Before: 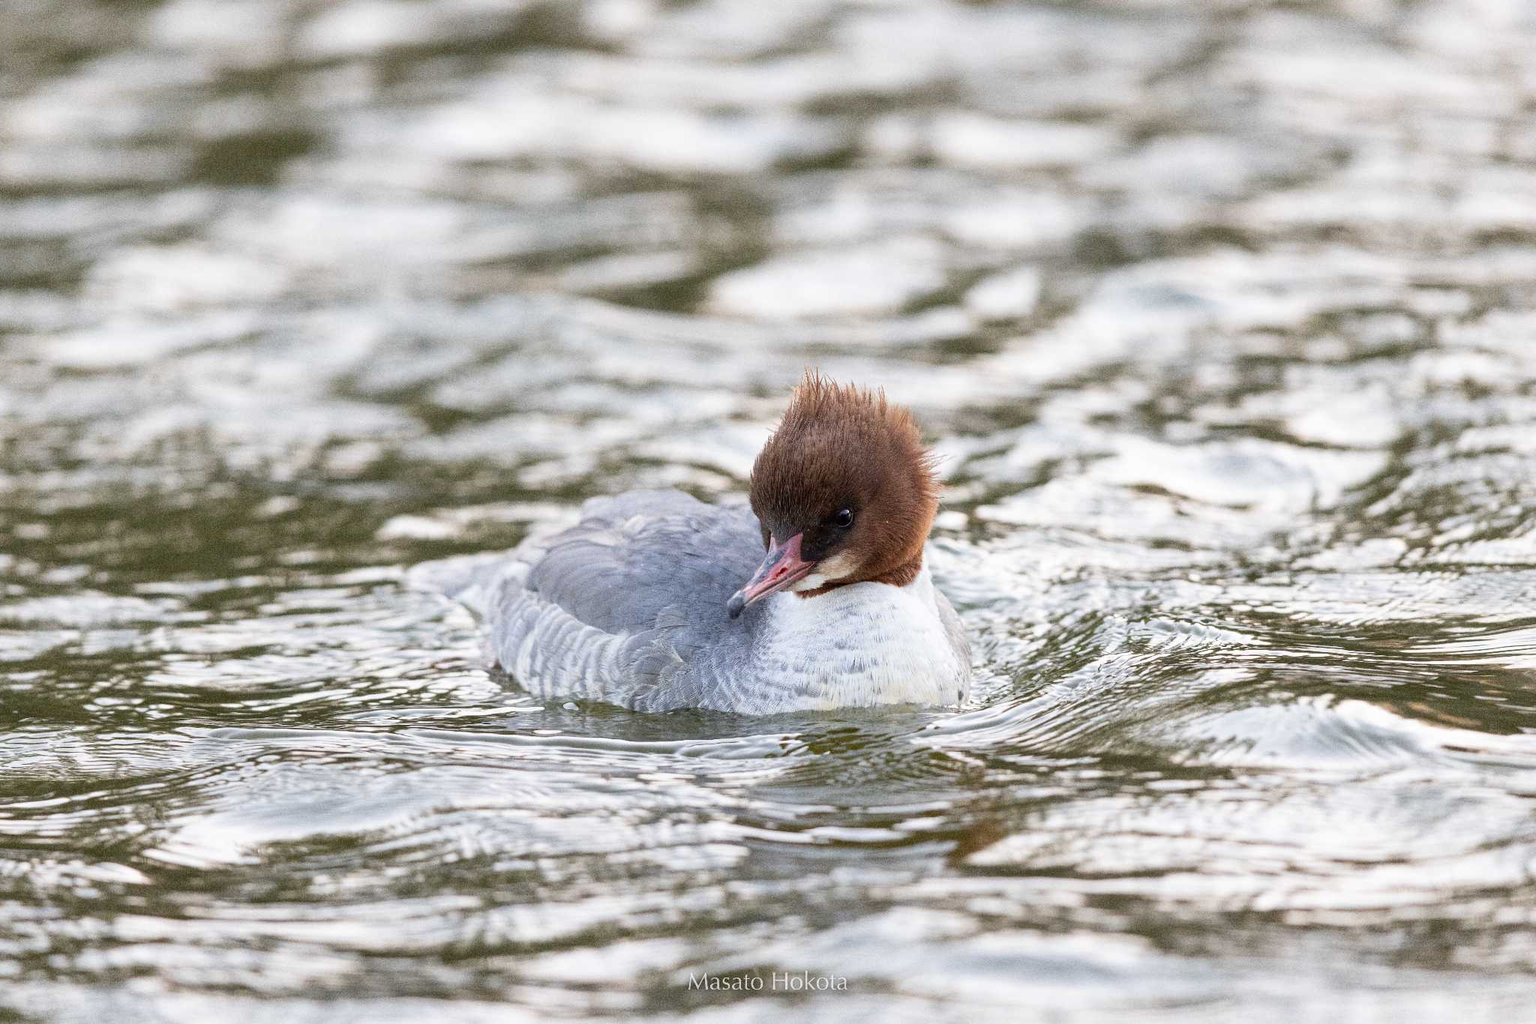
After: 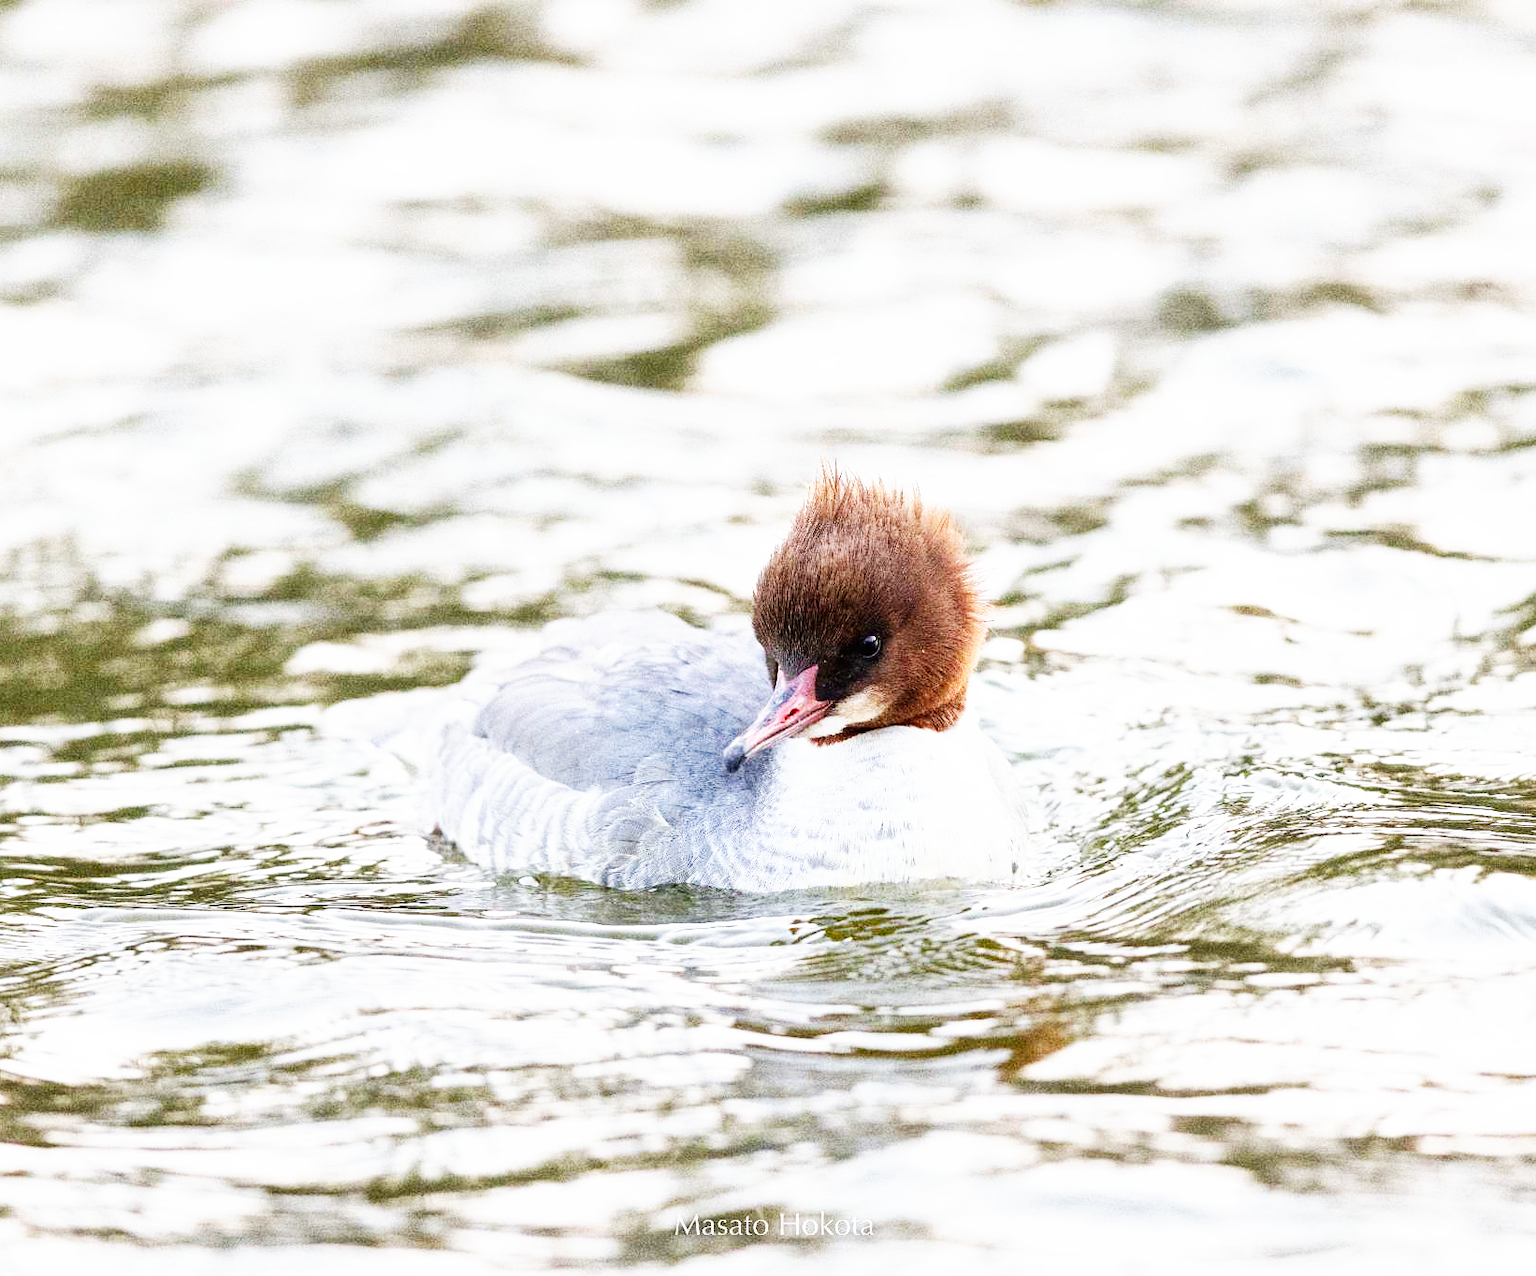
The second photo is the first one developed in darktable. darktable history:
base curve: curves: ch0 [(0, 0) (0.007, 0.004) (0.027, 0.03) (0.046, 0.07) (0.207, 0.54) (0.442, 0.872) (0.673, 0.972) (1, 1)], preserve colors none
crop and rotate: left 9.581%, right 10.228%
